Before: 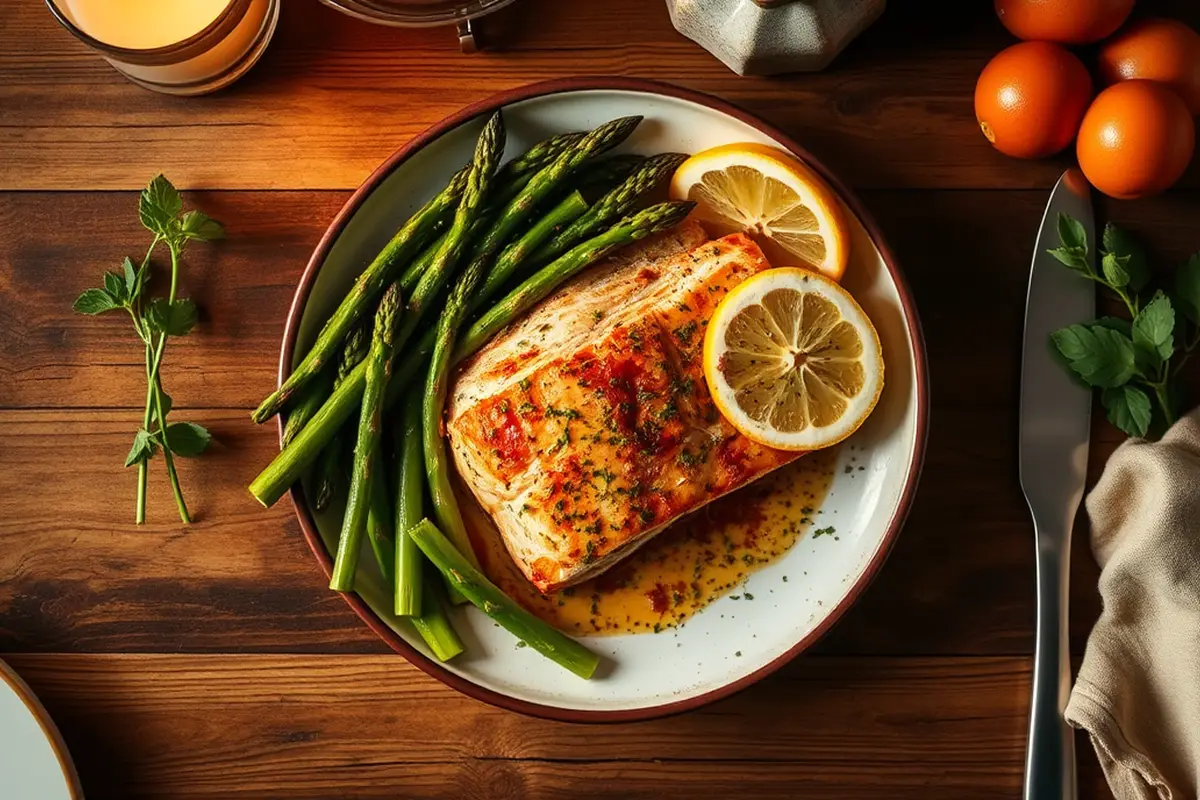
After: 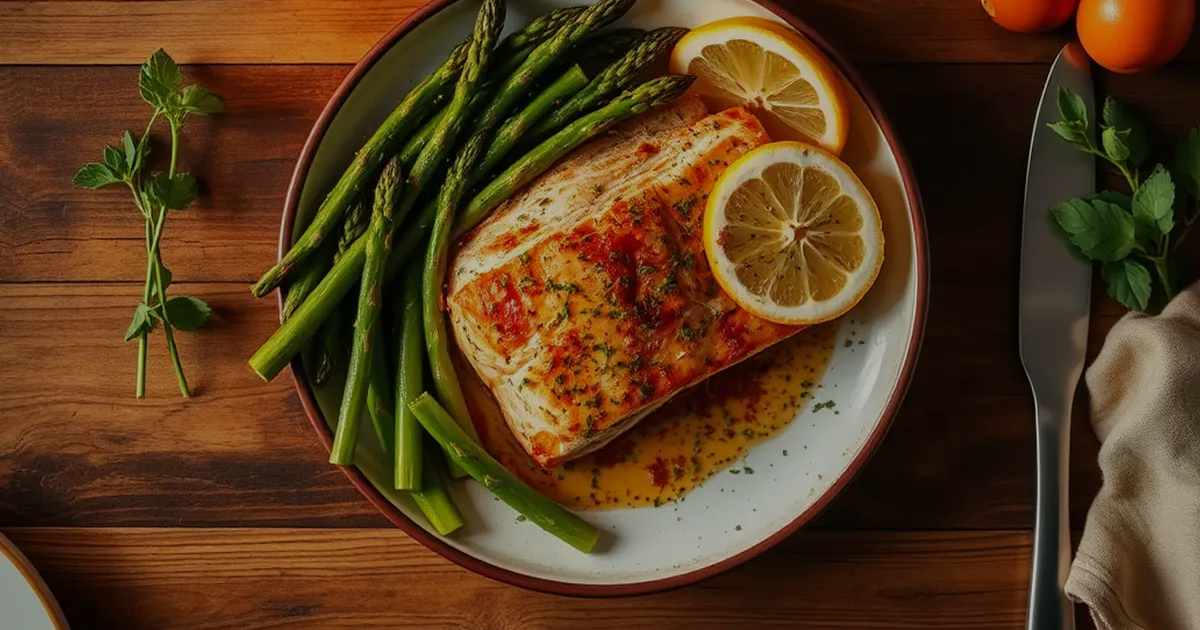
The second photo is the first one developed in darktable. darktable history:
tone equalizer: -8 EV -0.038 EV, -7 EV 0.036 EV, -6 EV -0.006 EV, -5 EV 0.005 EV, -4 EV -0.04 EV, -3 EV -0.239 EV, -2 EV -0.637 EV, -1 EV -1.01 EV, +0 EV -0.95 EV, smoothing diameter 24.84%, edges refinement/feathering 12.57, preserve details guided filter
crop and rotate: top 15.838%, bottom 5.368%
